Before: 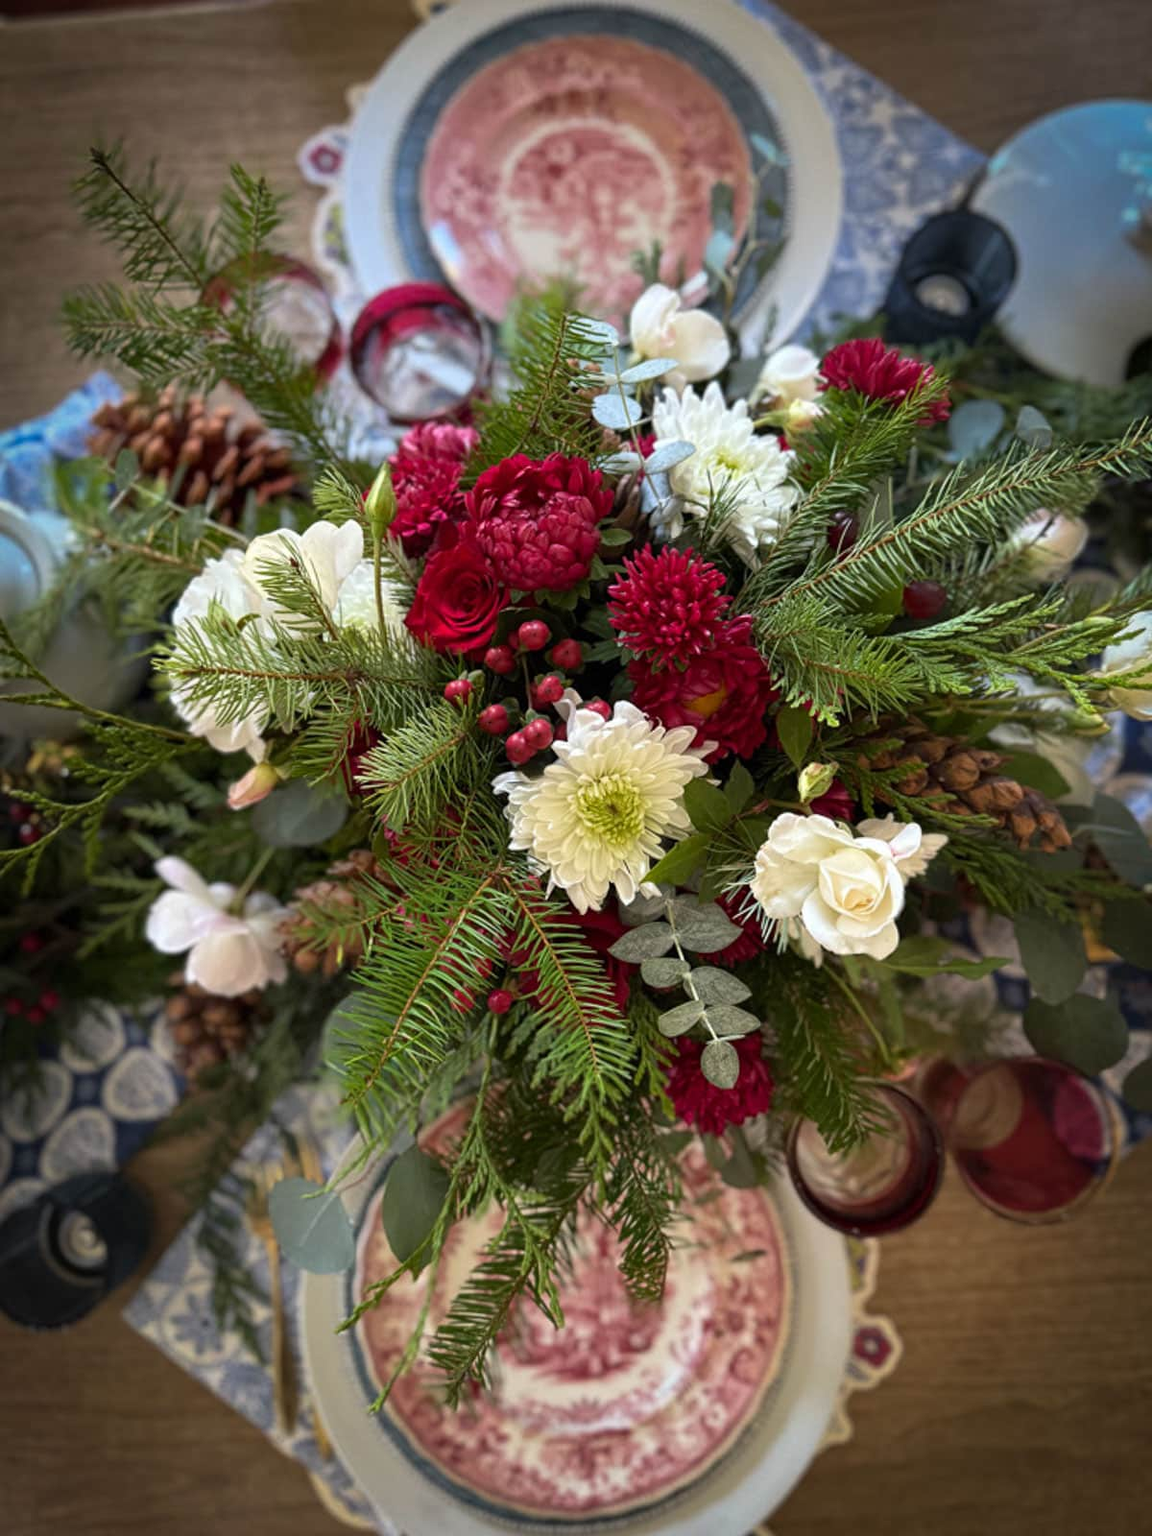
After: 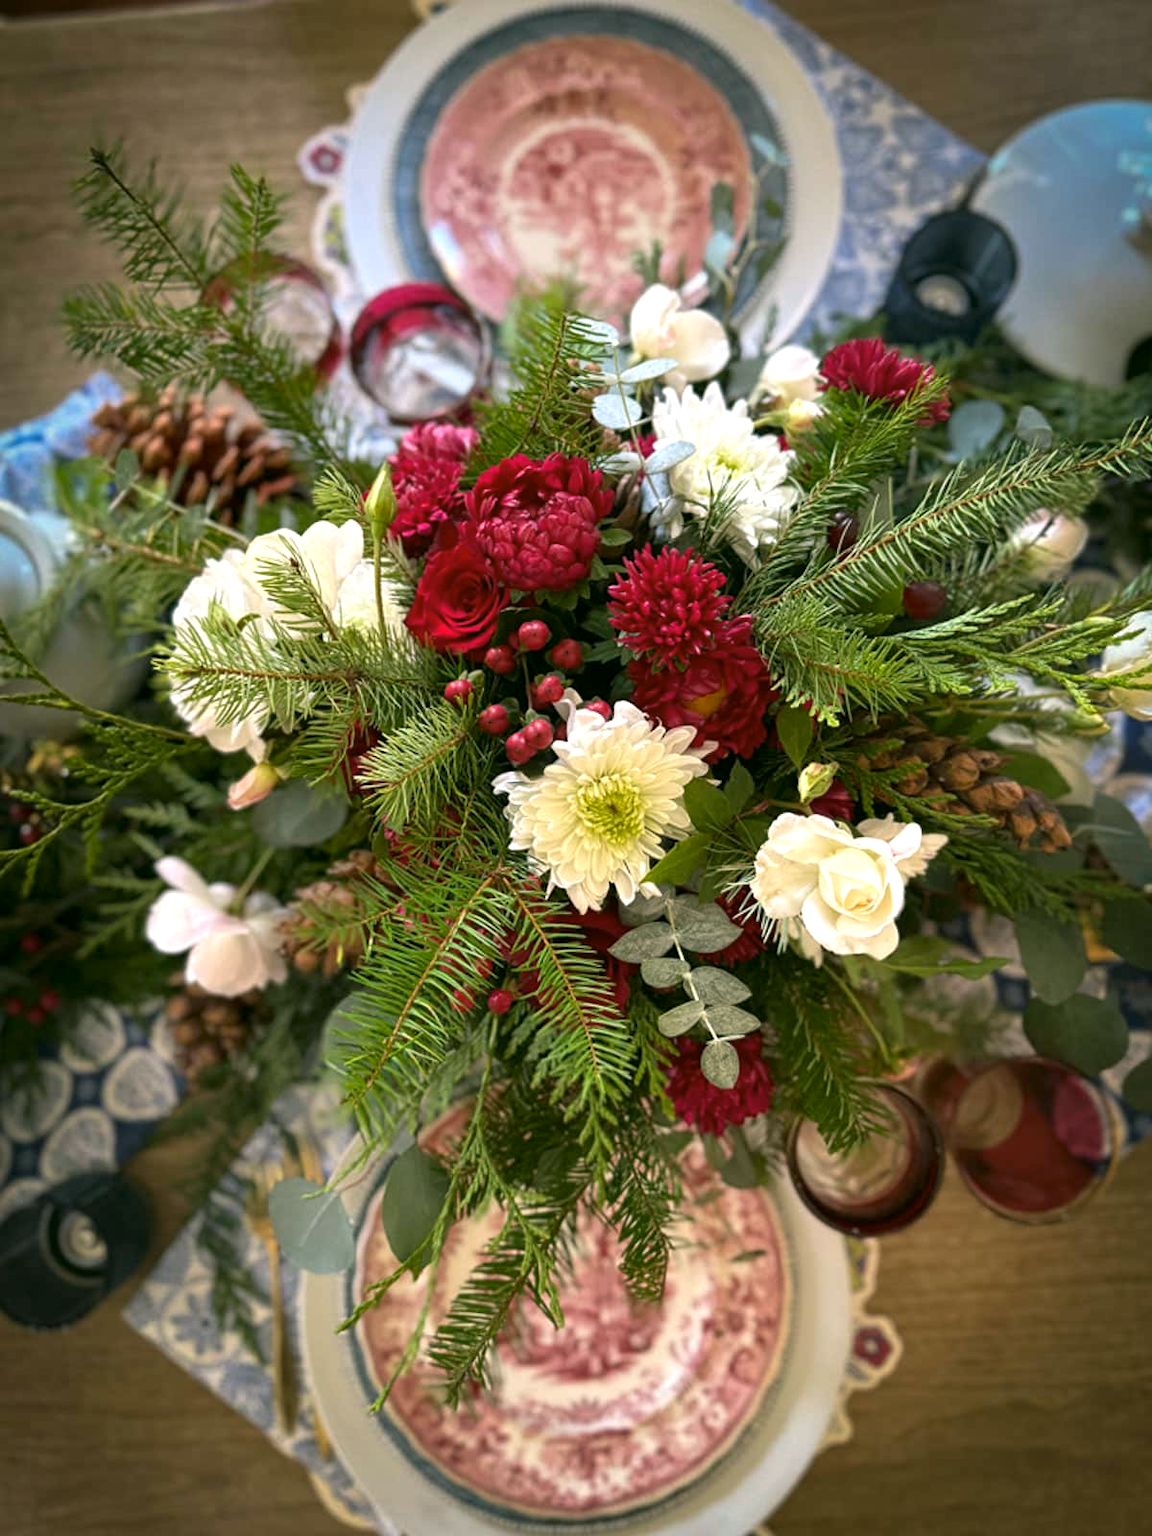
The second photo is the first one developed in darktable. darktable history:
exposure: exposure 0.377 EV, compensate highlight preservation false
color correction: highlights a* 4.09, highlights b* 4.94, shadows a* -6.79, shadows b* 5.01
